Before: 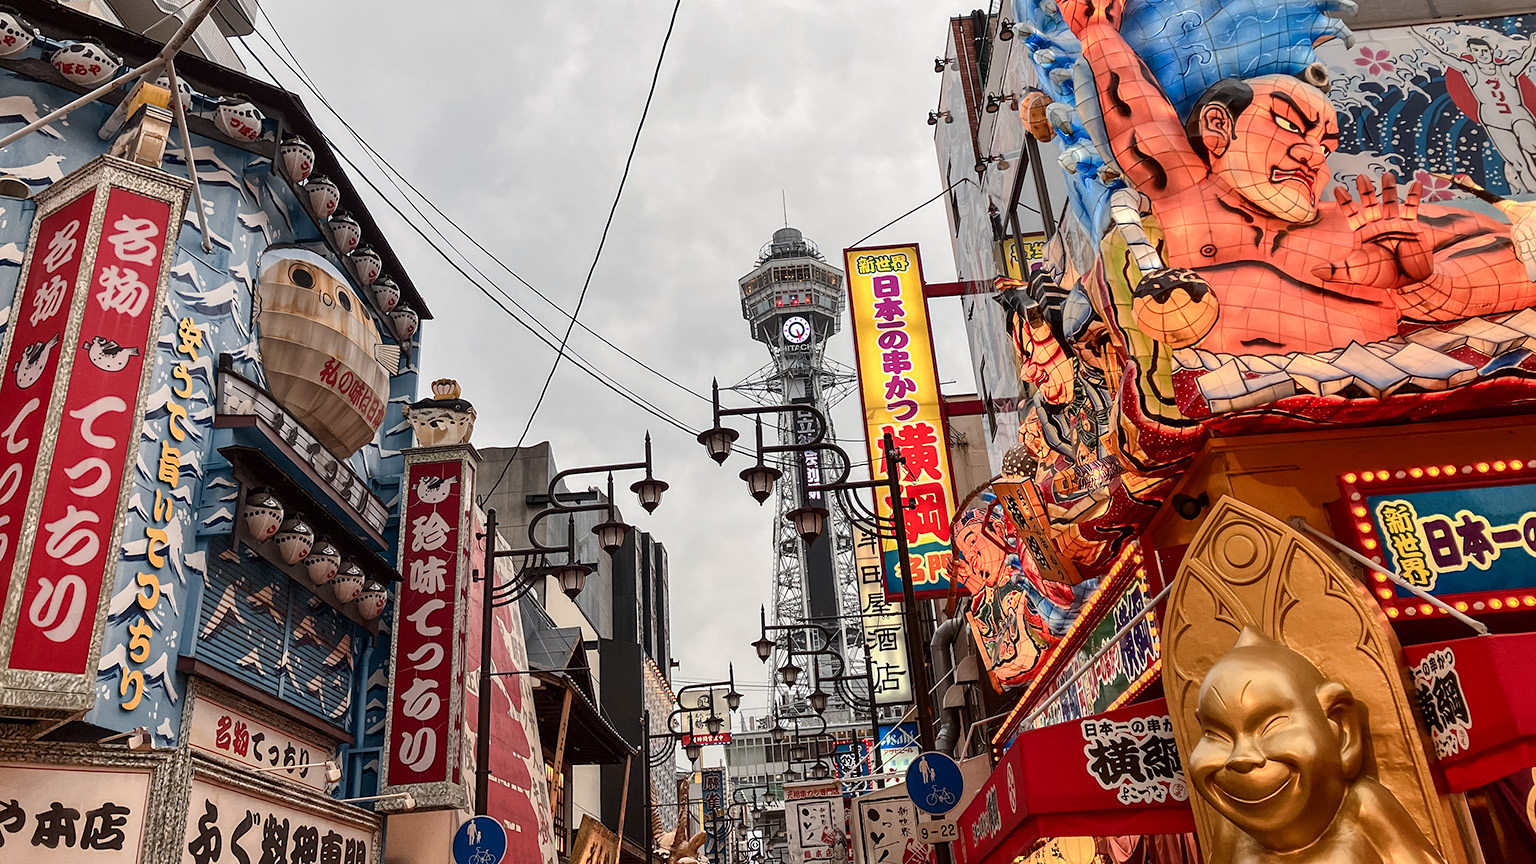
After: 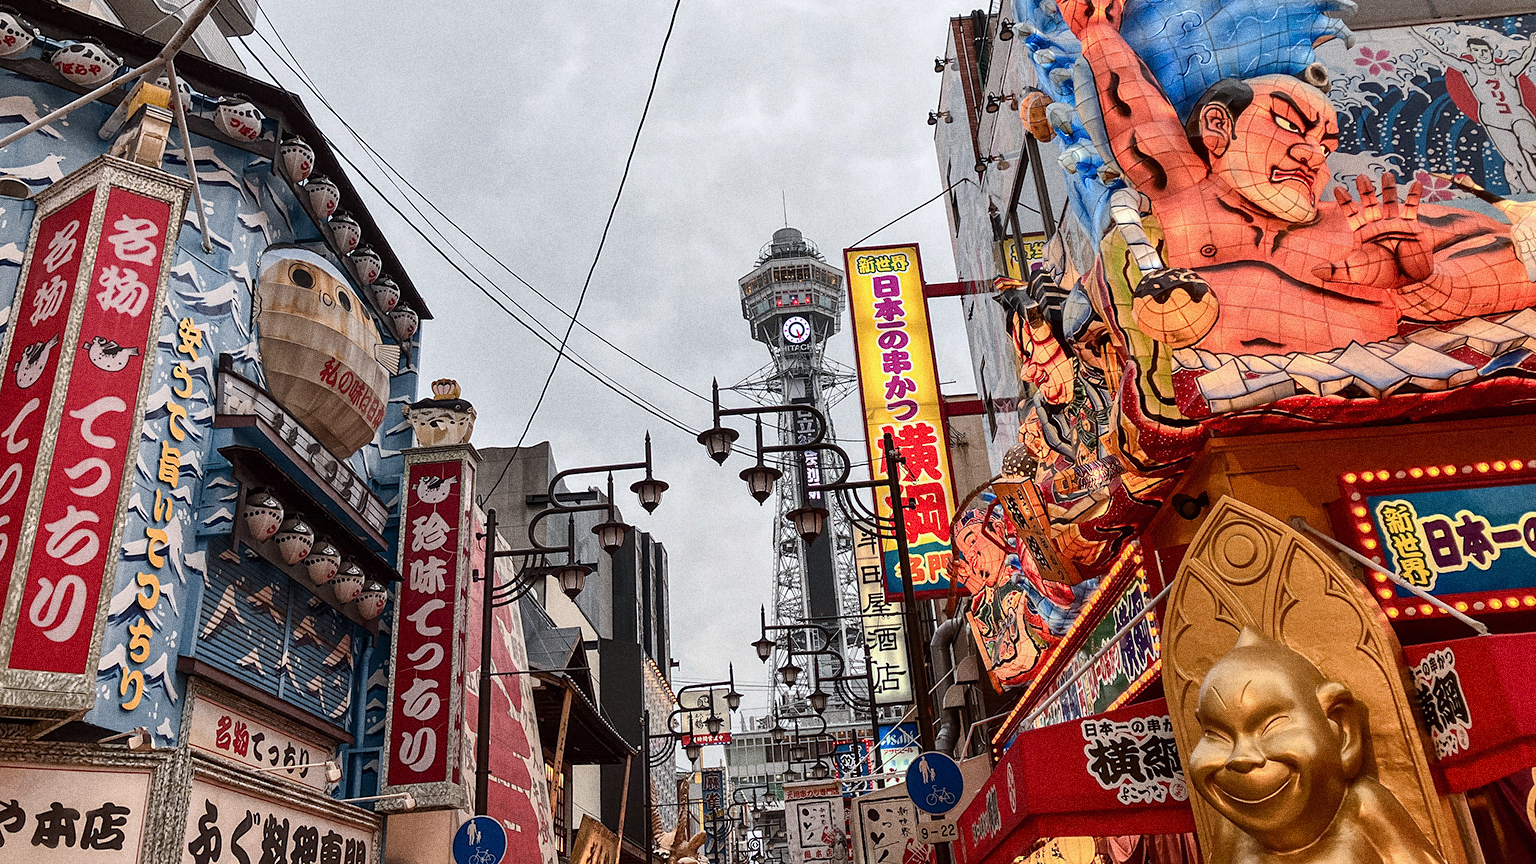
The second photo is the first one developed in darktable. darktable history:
grain: coarseness 0.09 ISO, strength 40%
white balance: red 0.98, blue 1.034
